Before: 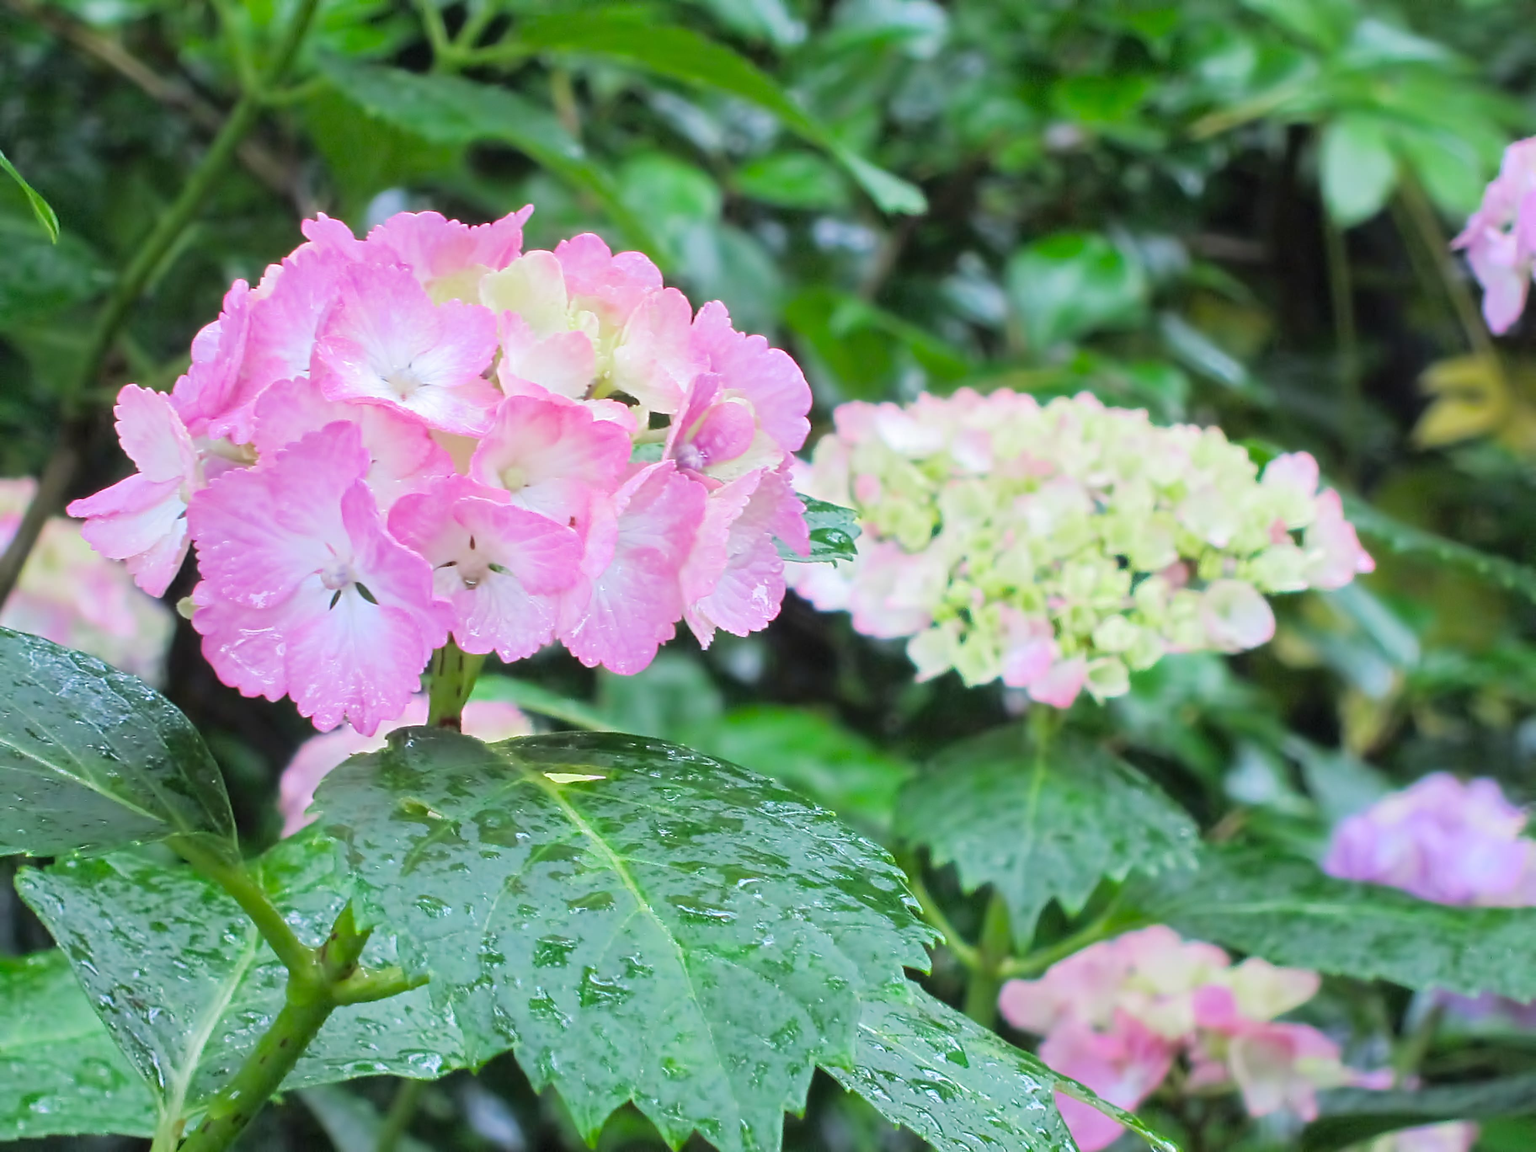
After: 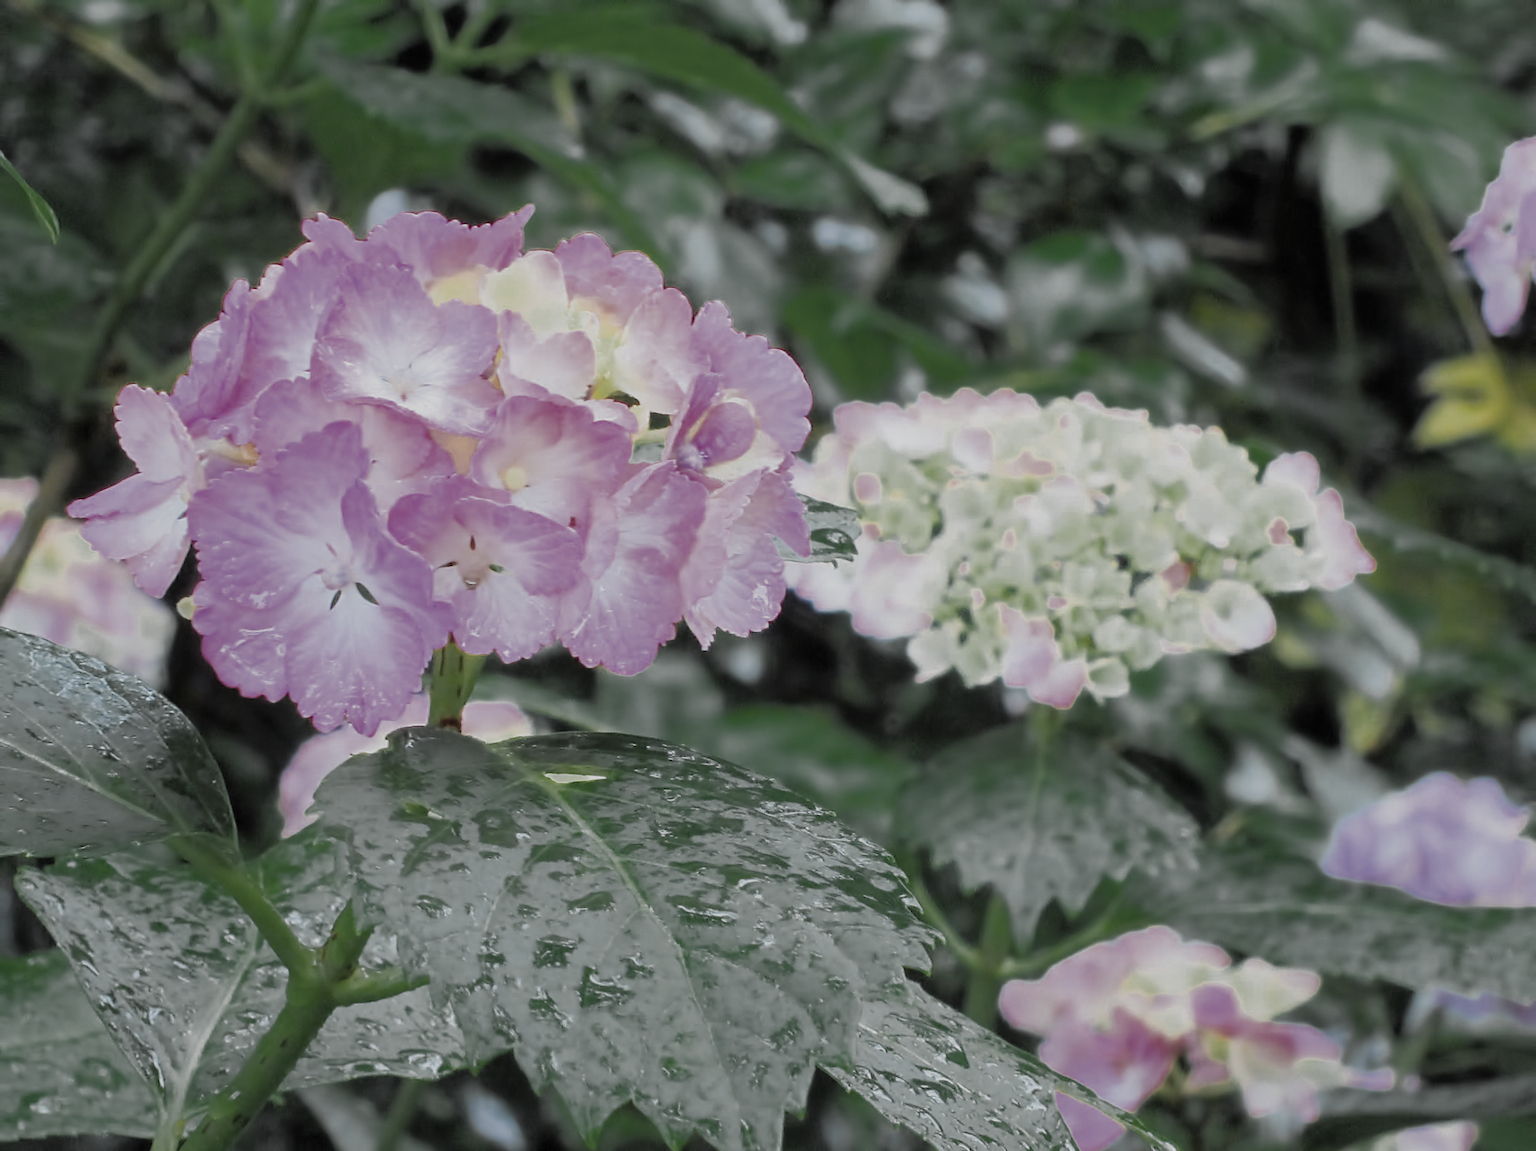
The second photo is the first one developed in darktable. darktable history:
color zones: curves: ch0 [(0.035, 0.242) (0.25, 0.5) (0.384, 0.214) (0.488, 0.255) (0.75, 0.5)]; ch1 [(0.063, 0.379) (0.25, 0.5) (0.354, 0.201) (0.489, 0.085) (0.729, 0.271)]; ch2 [(0.25, 0.5) (0.38, 0.517) (0.442, 0.51) (0.735, 0.456)]
crop: bottom 0.055%
exposure: exposure 0.083 EV, compensate exposure bias true, compensate highlight preservation false
filmic rgb: black relative exposure -7.65 EV, white relative exposure 4.56 EV, threshold 5.94 EV, hardness 3.61, add noise in highlights 0, preserve chrominance max RGB, color science v3 (2019), use custom middle-gray values true, contrast in highlights soft, enable highlight reconstruction true
